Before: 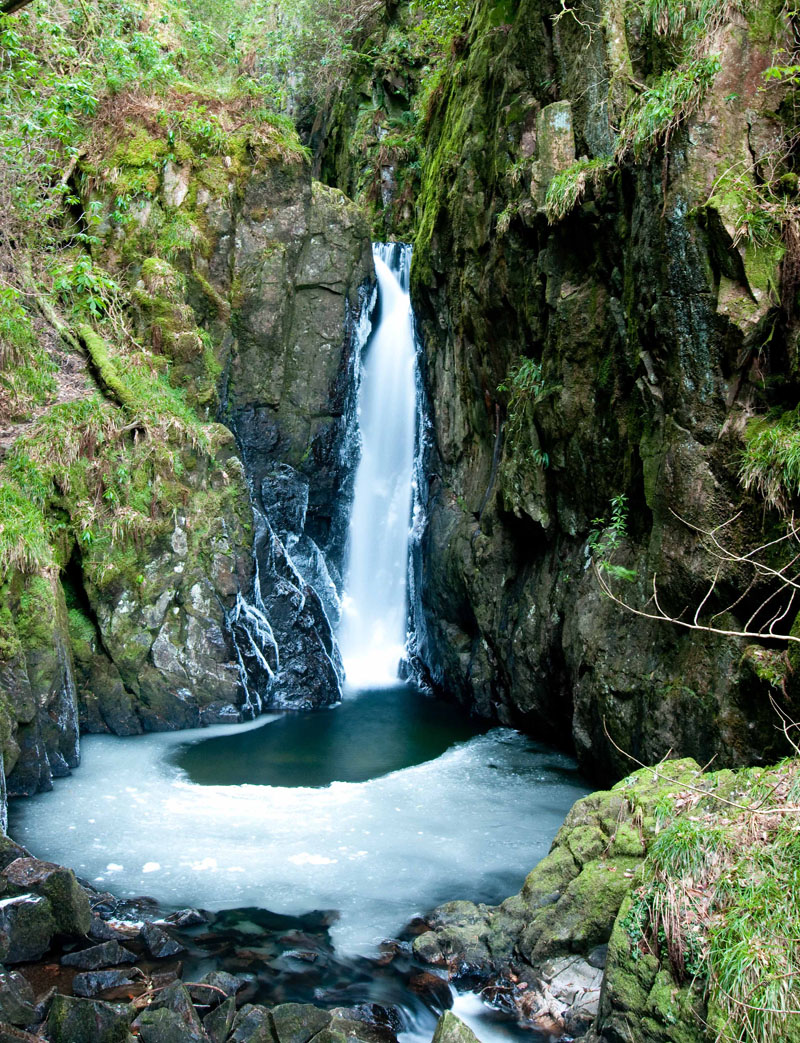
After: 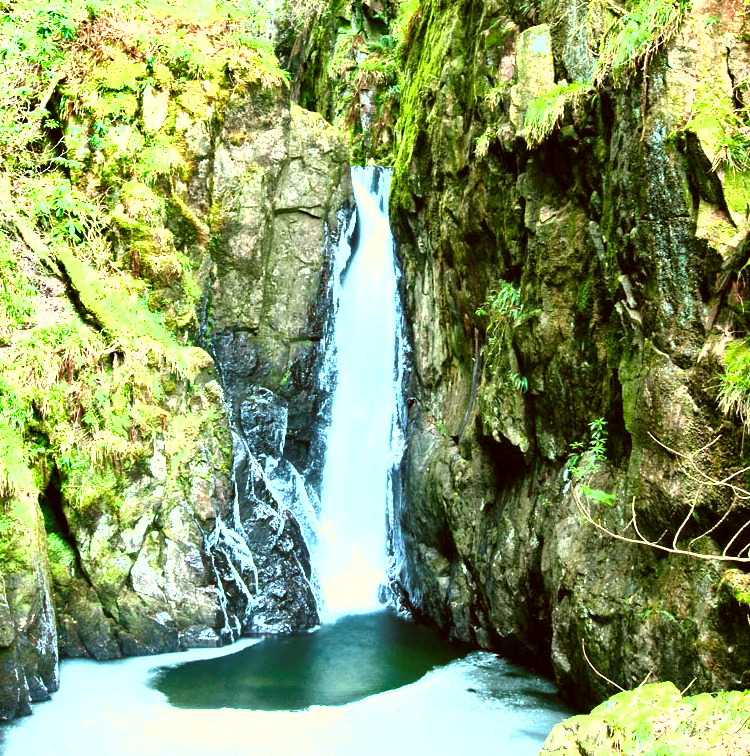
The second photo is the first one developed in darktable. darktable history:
crop: left 2.737%, top 7.287%, right 3.421%, bottom 20.179%
shadows and highlights: low approximation 0.01, soften with gaussian
color correction: highlights a* -1.43, highlights b* 10.12, shadows a* 0.395, shadows b* 19.35
exposure: exposure 2 EV, compensate exposure bias true, compensate highlight preservation false
